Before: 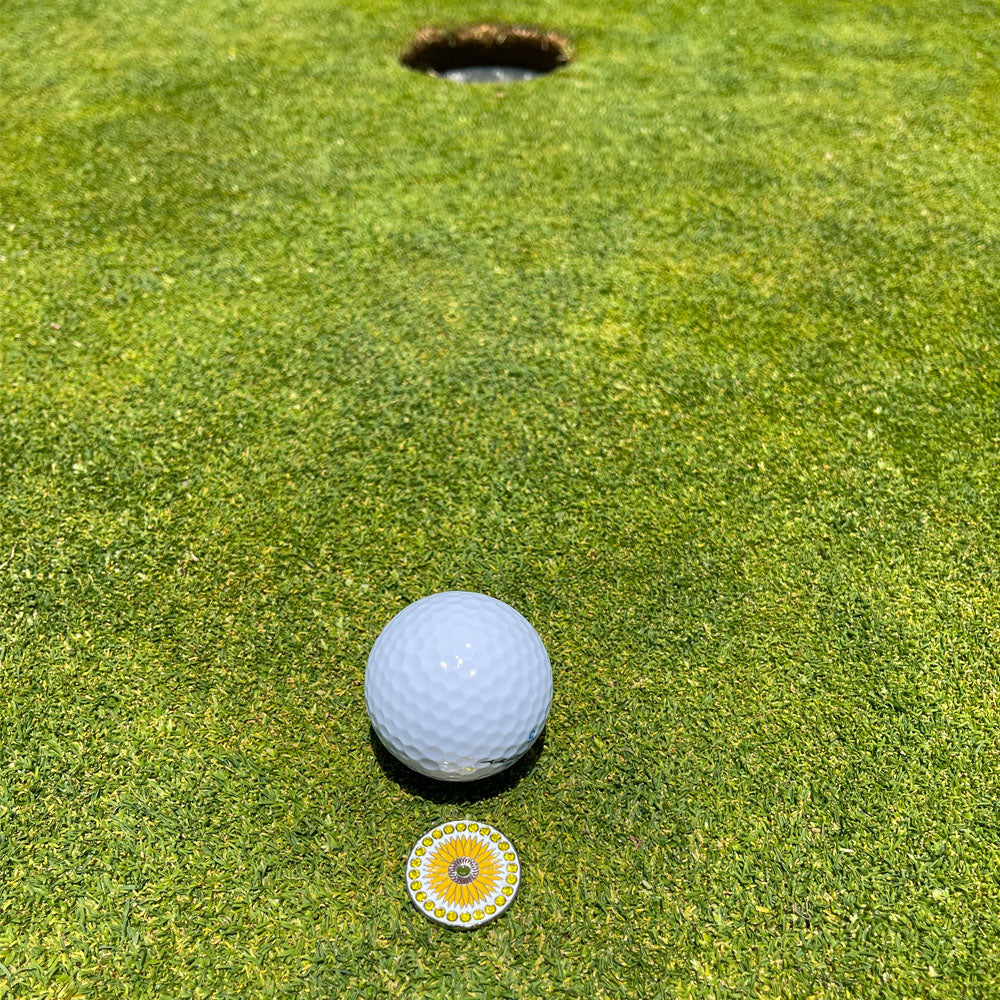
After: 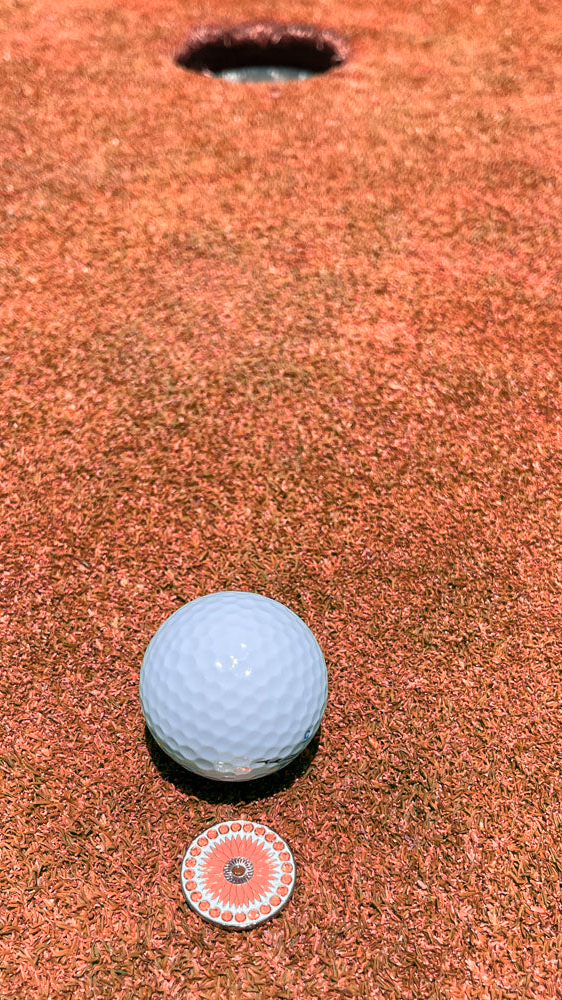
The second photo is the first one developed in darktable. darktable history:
color zones: curves: ch2 [(0, 0.5) (0.084, 0.497) (0.323, 0.335) (0.4, 0.497) (1, 0.5)], process mode strong
crop and rotate: left 22.516%, right 21.234%
